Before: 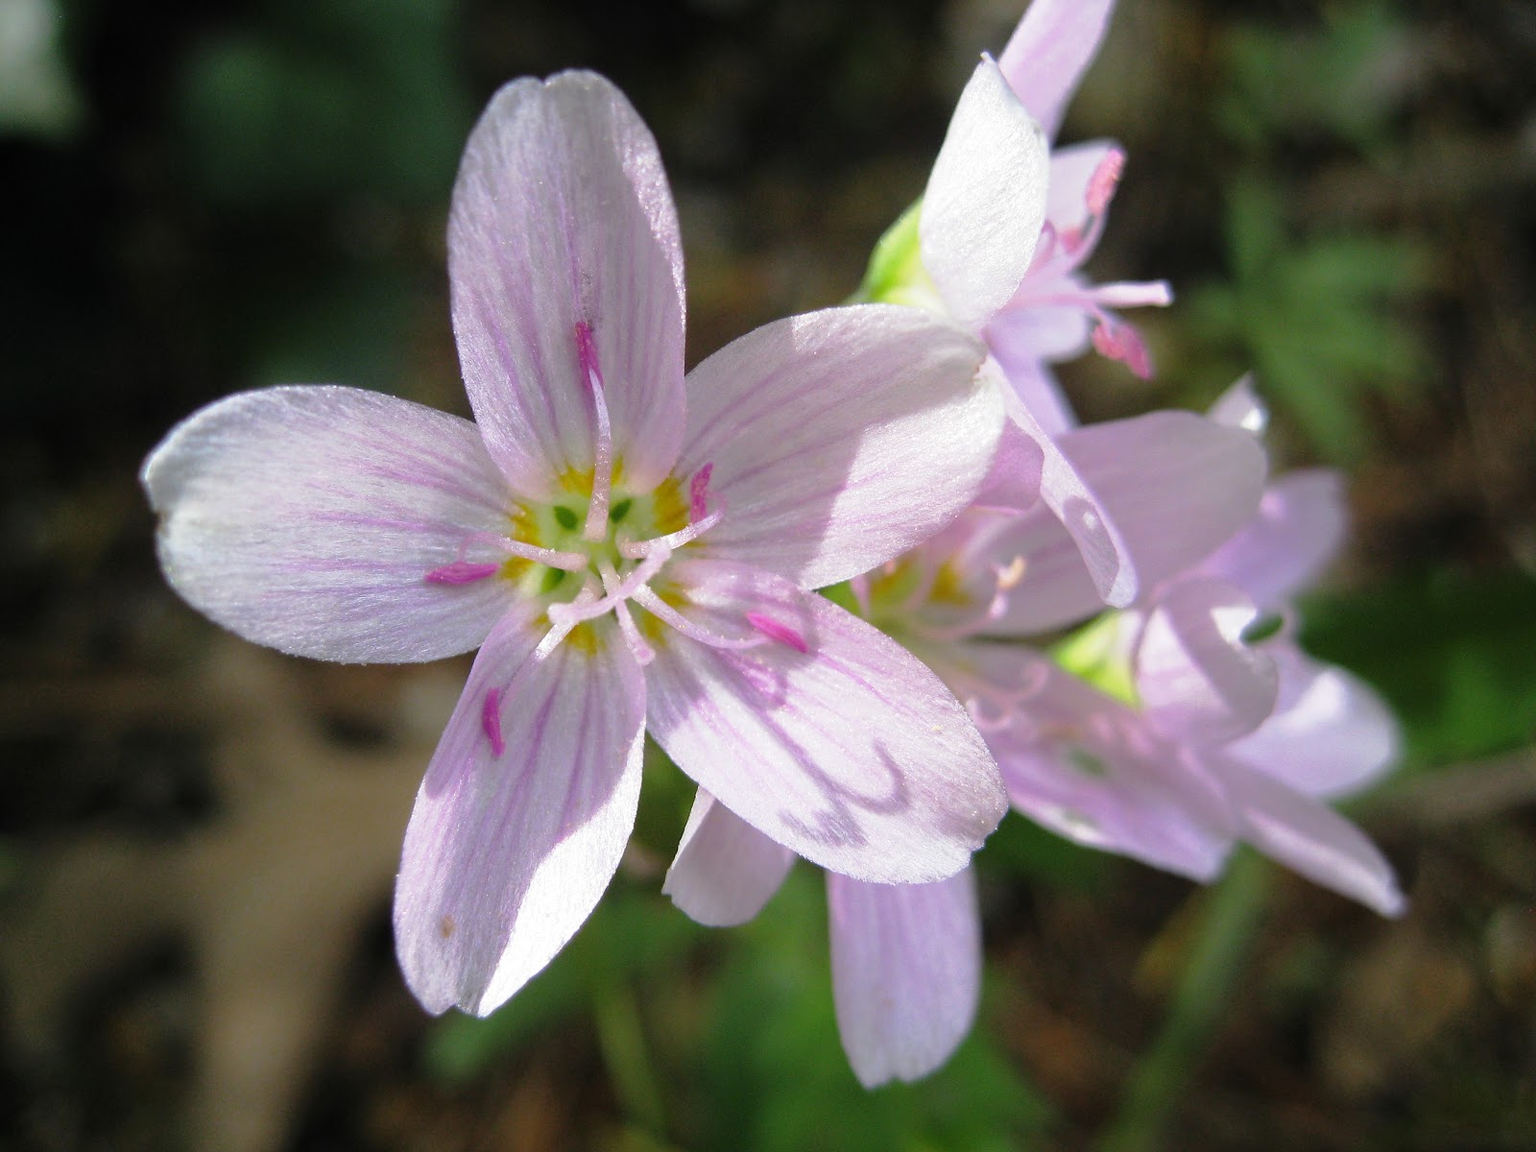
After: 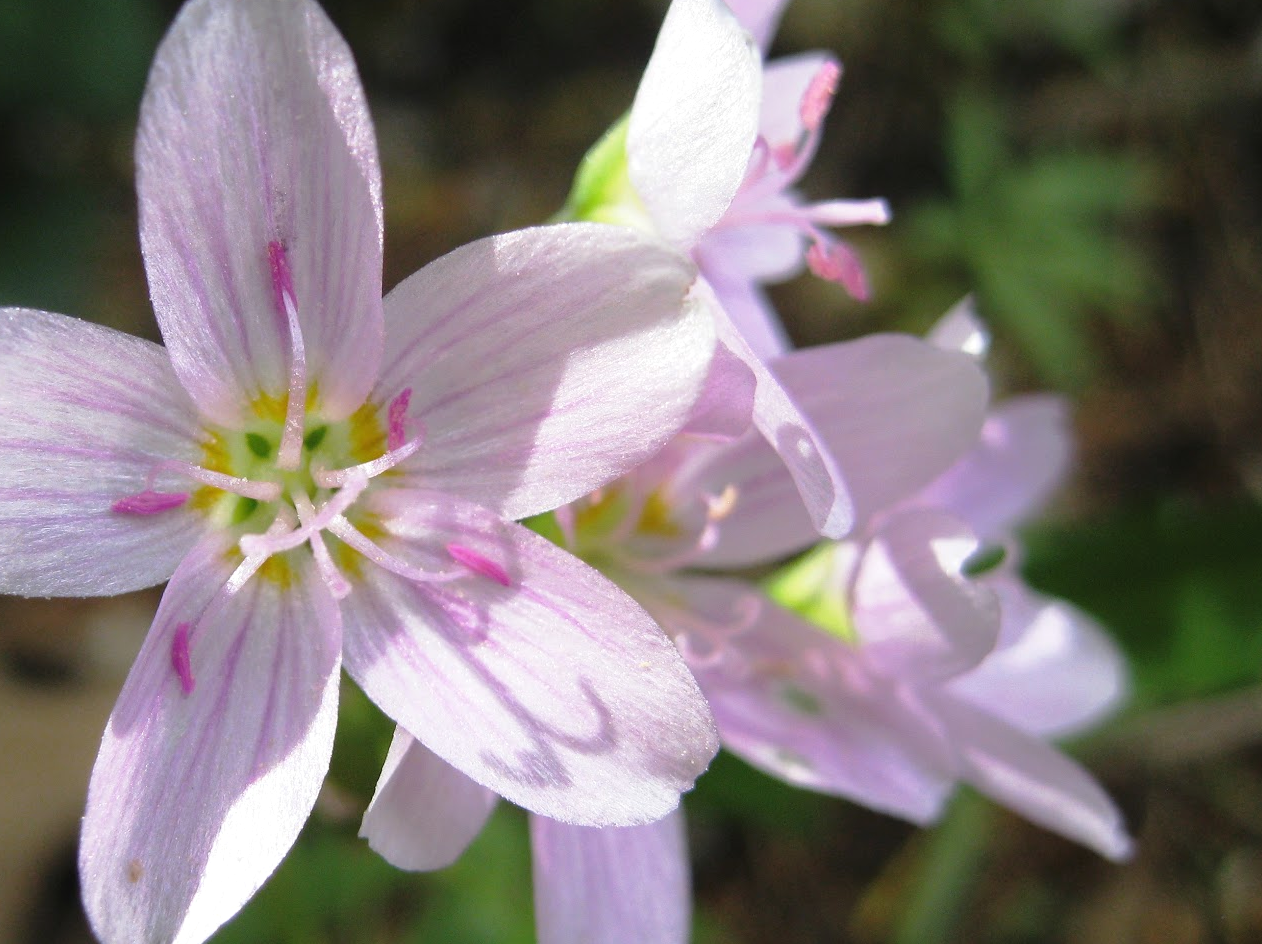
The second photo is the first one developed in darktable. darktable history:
crop and rotate: left 20.74%, top 7.912%, right 0.375%, bottom 13.378%
exposure: black level correction -0.001, exposure 0.08 EV, compensate highlight preservation false
